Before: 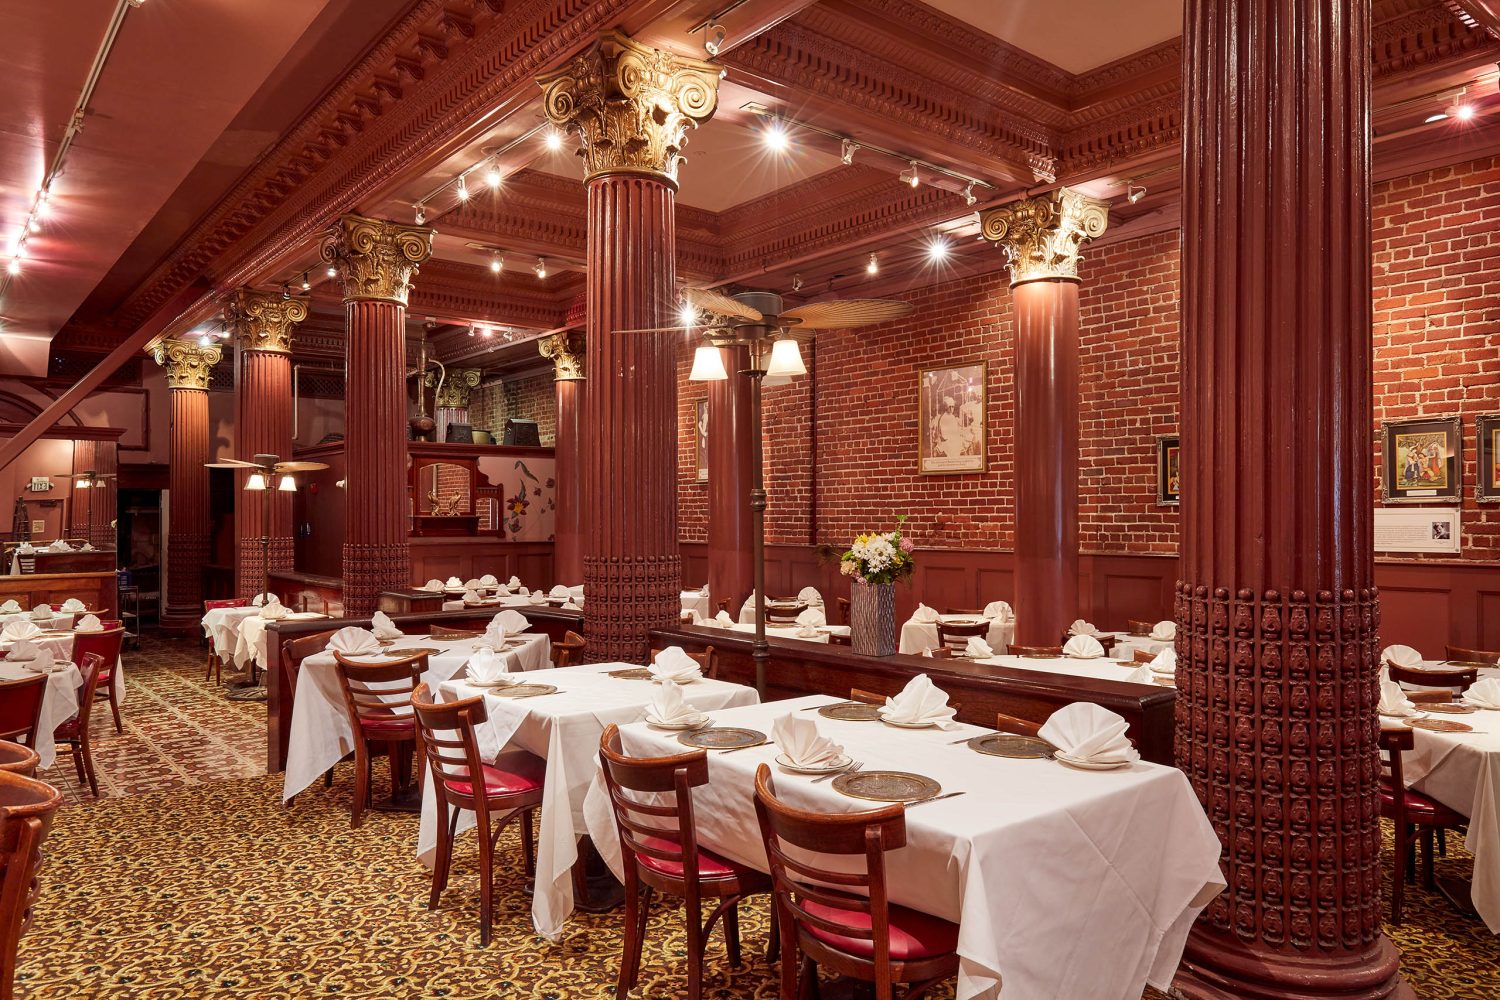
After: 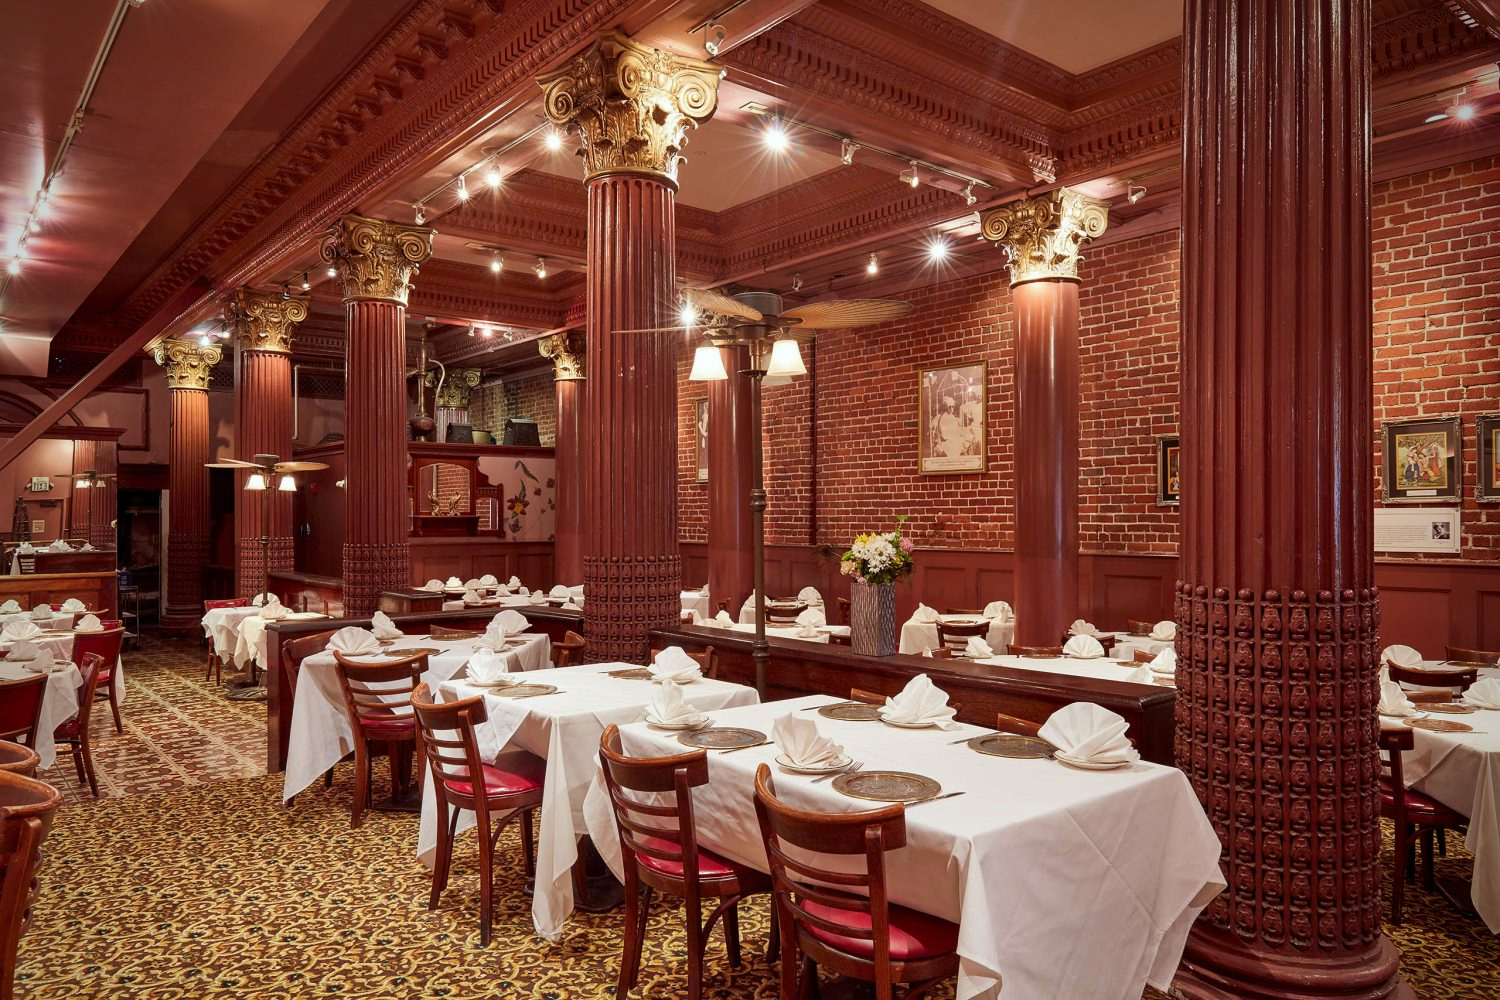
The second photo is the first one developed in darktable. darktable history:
vignetting: brightness -0.629, saturation -0.007, center (-0.028, 0.239)
white balance: red 0.978, blue 0.999
